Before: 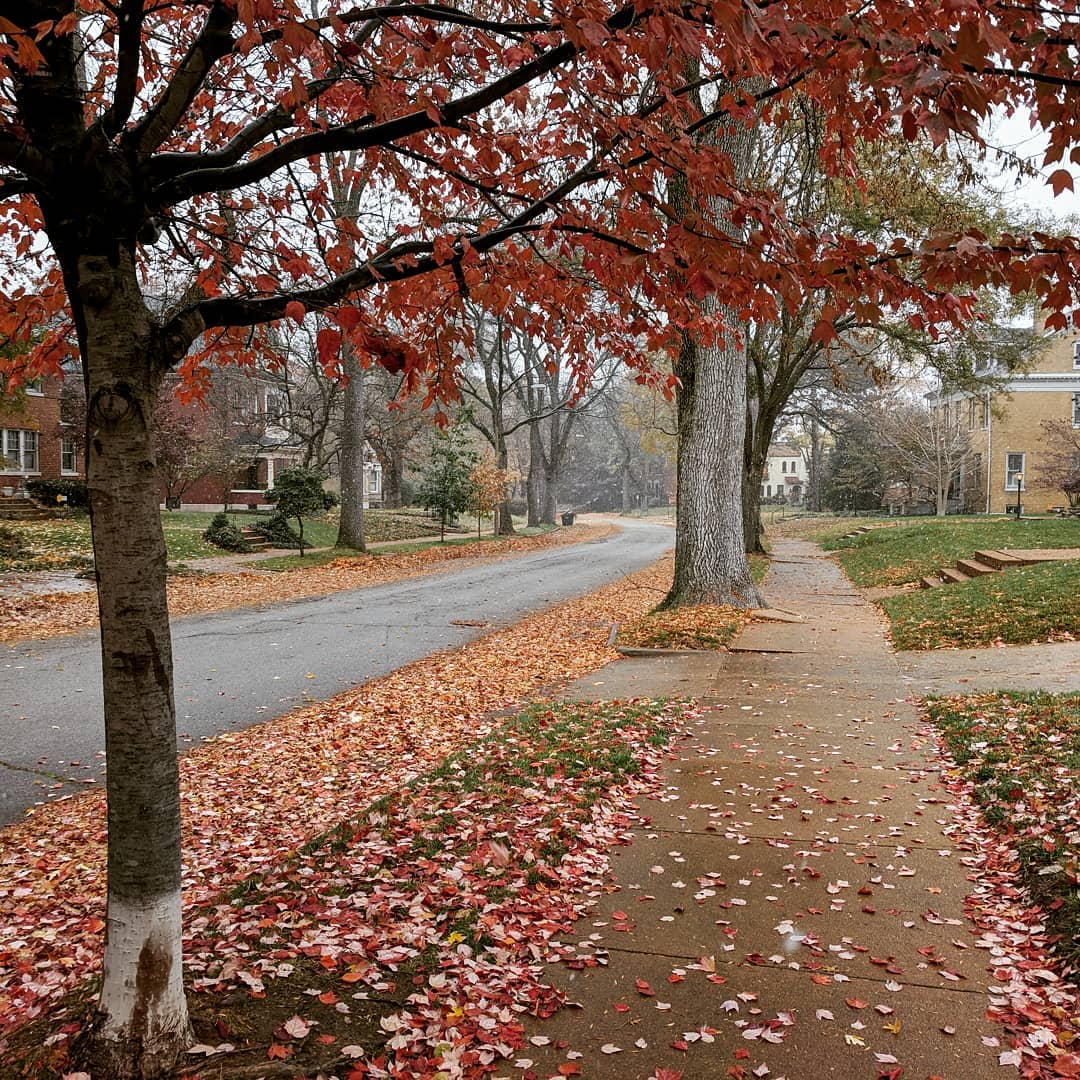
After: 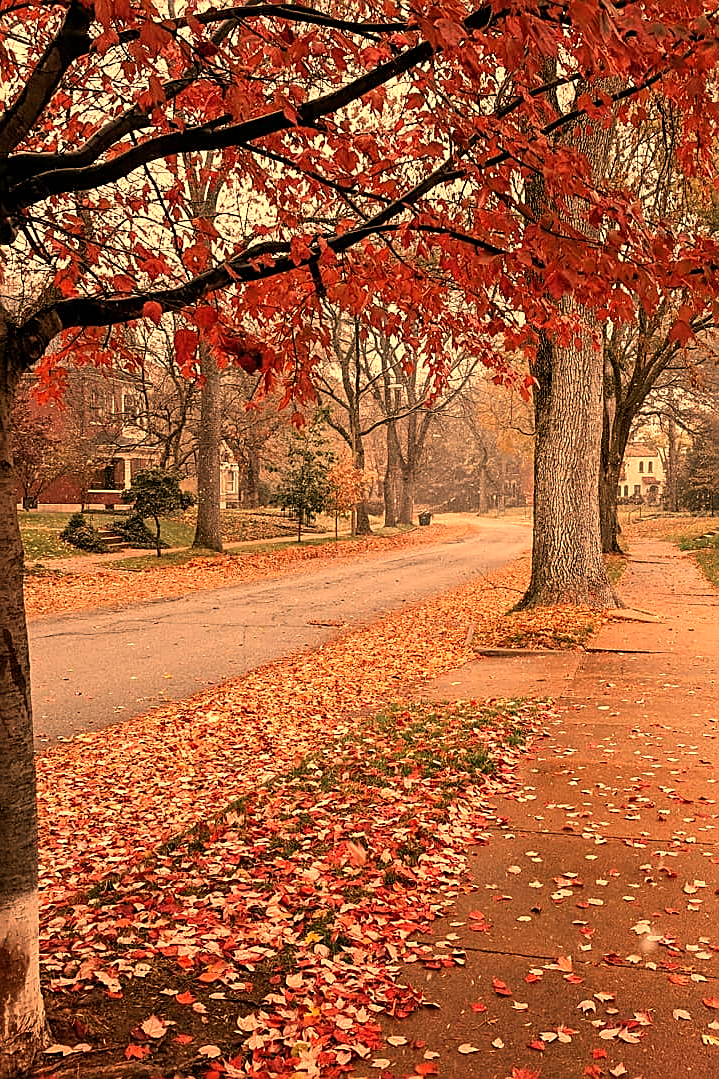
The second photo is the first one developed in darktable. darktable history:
crop and rotate: left 13.342%, right 19.991%
white balance: red 1.467, blue 0.684
exposure: exposure -0.064 EV, compensate highlight preservation false
sharpen: on, module defaults
